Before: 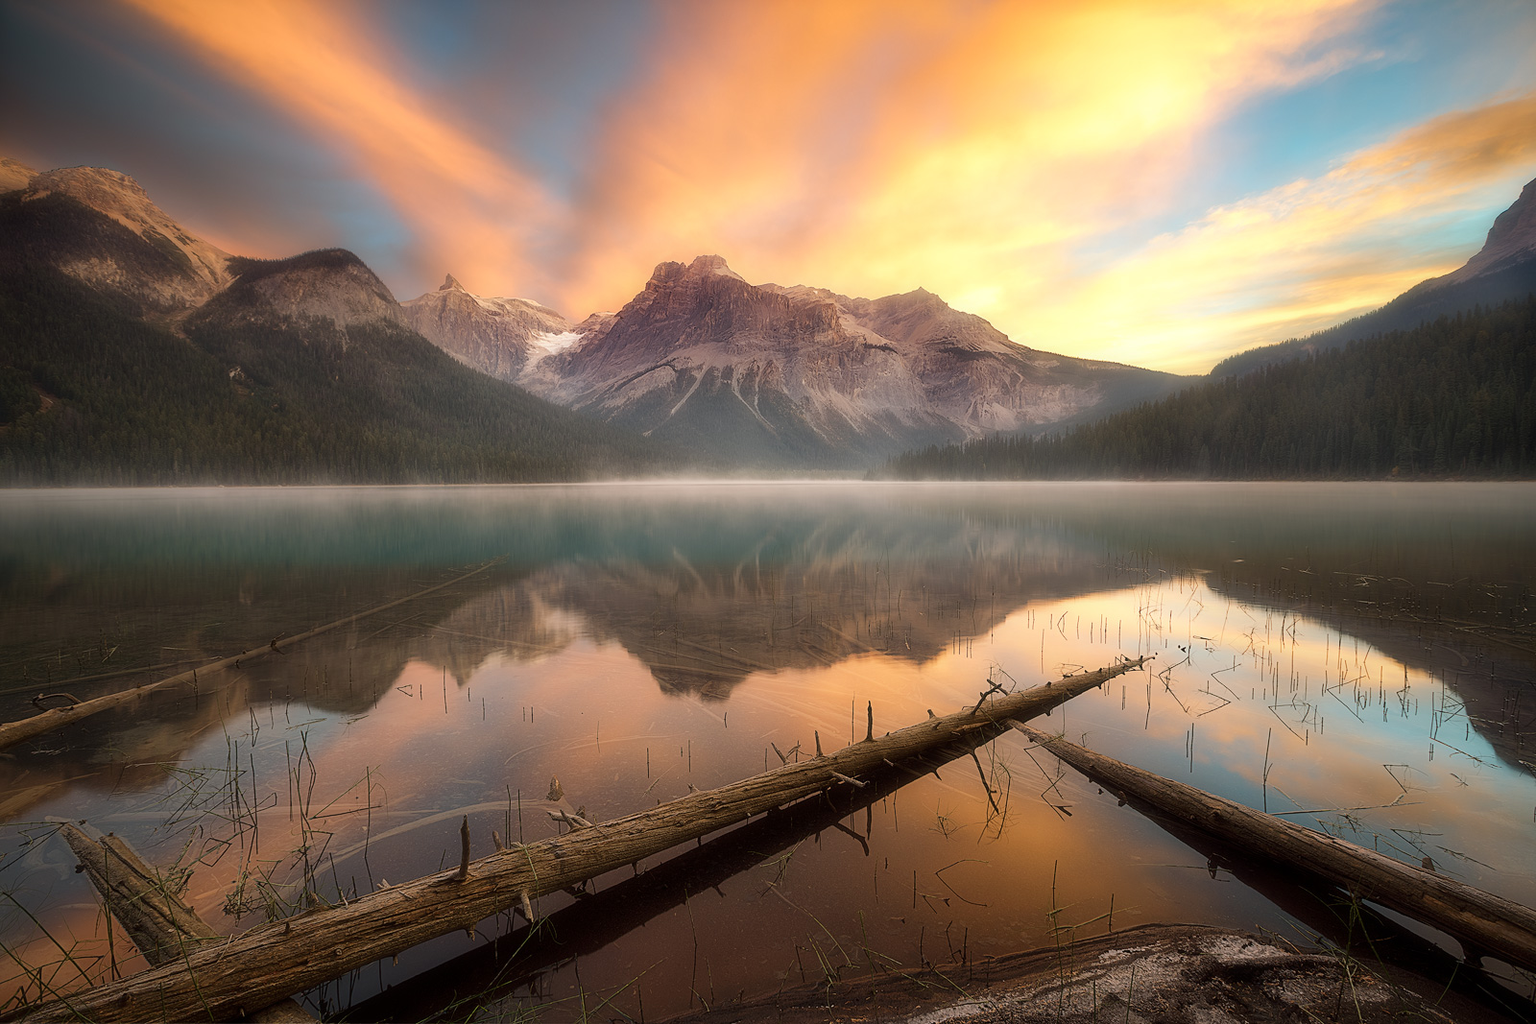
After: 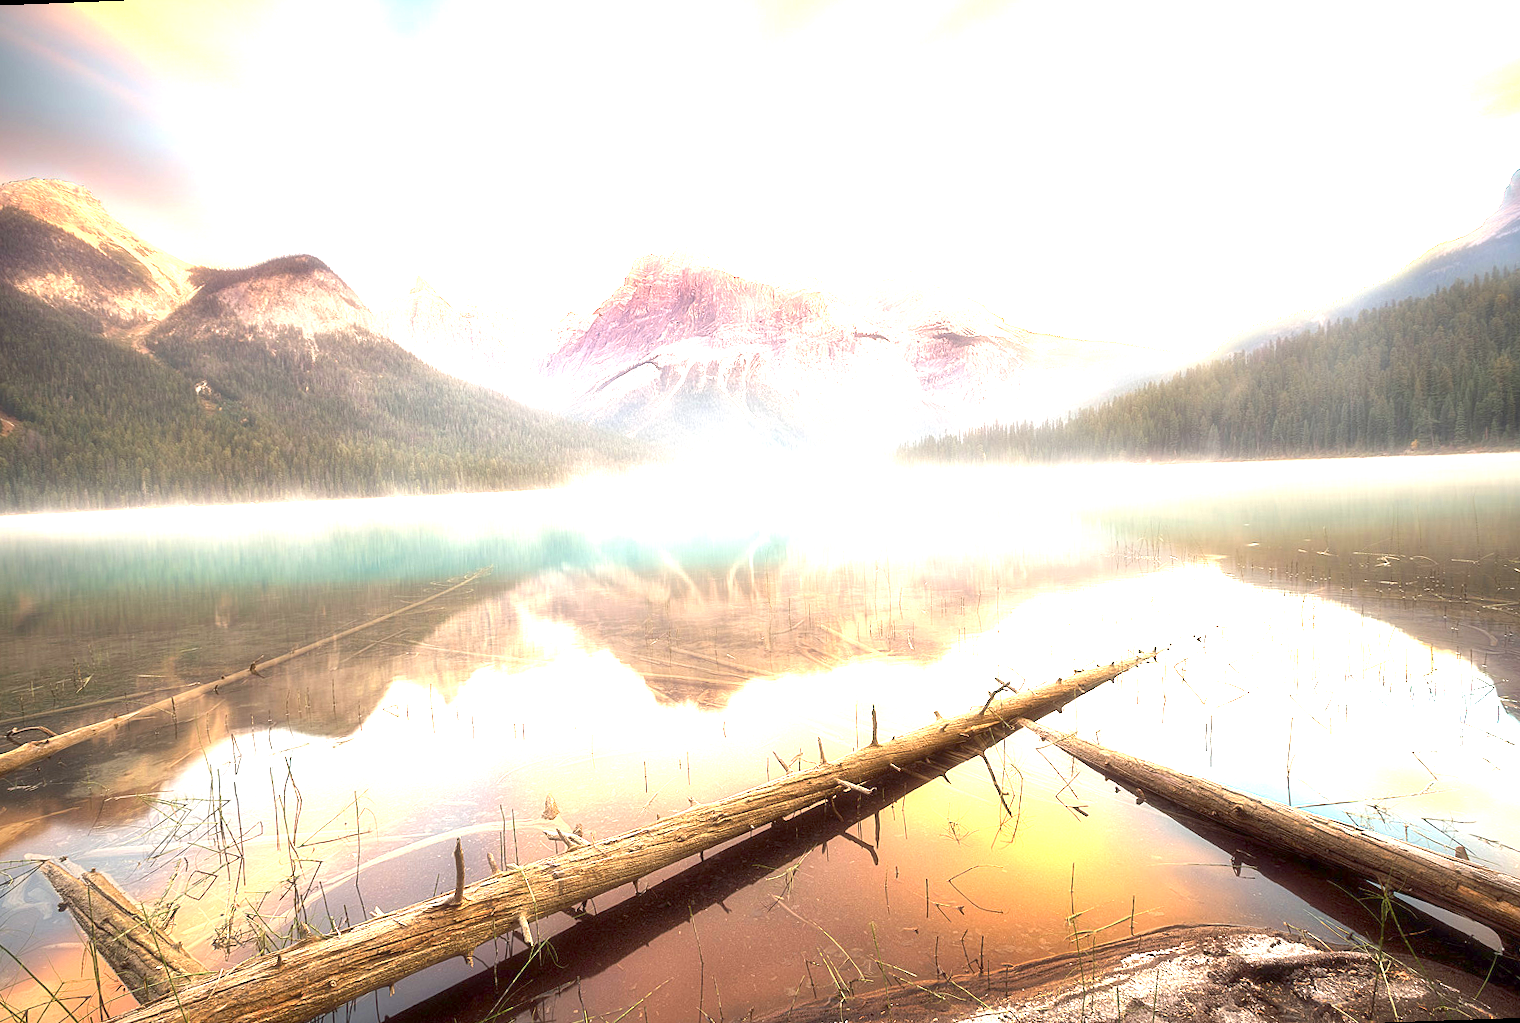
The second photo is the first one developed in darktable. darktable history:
exposure: exposure 3 EV, compensate highlight preservation false
rotate and perspective: rotation -2.12°, lens shift (vertical) 0.009, lens shift (horizontal) -0.008, automatic cropping original format, crop left 0.036, crop right 0.964, crop top 0.05, crop bottom 0.959
